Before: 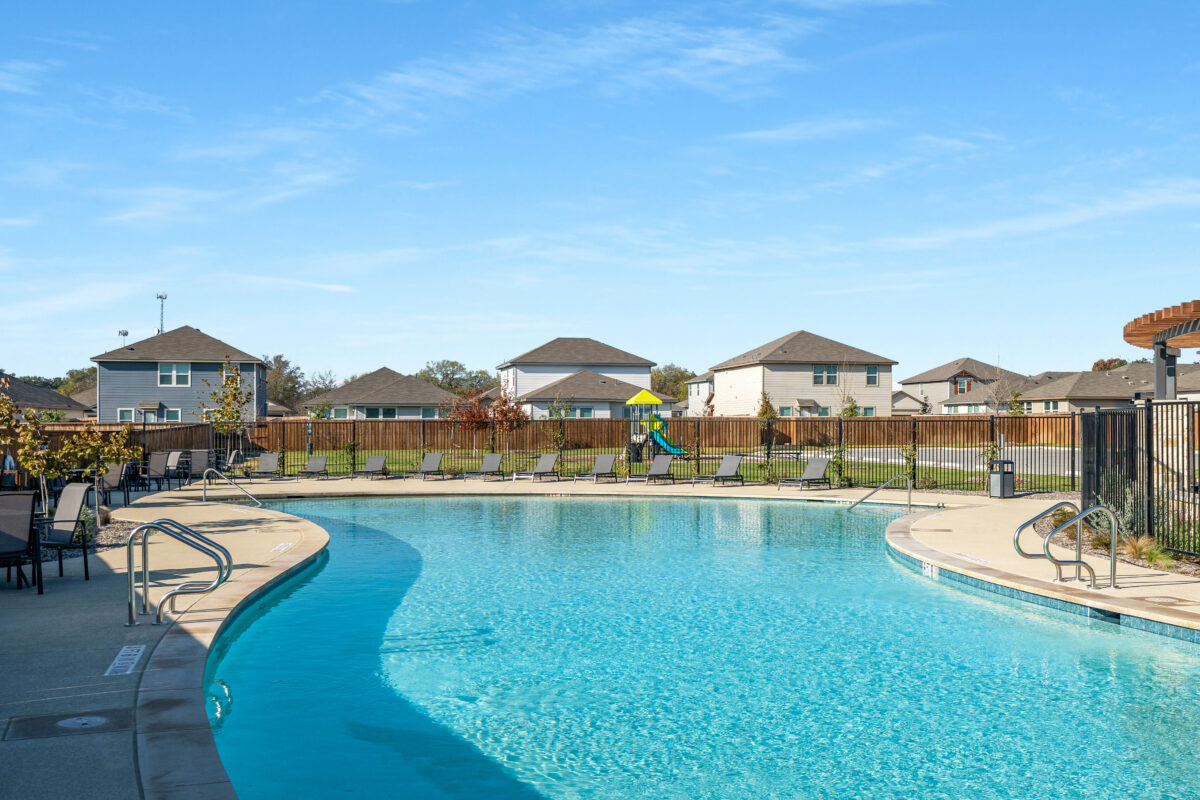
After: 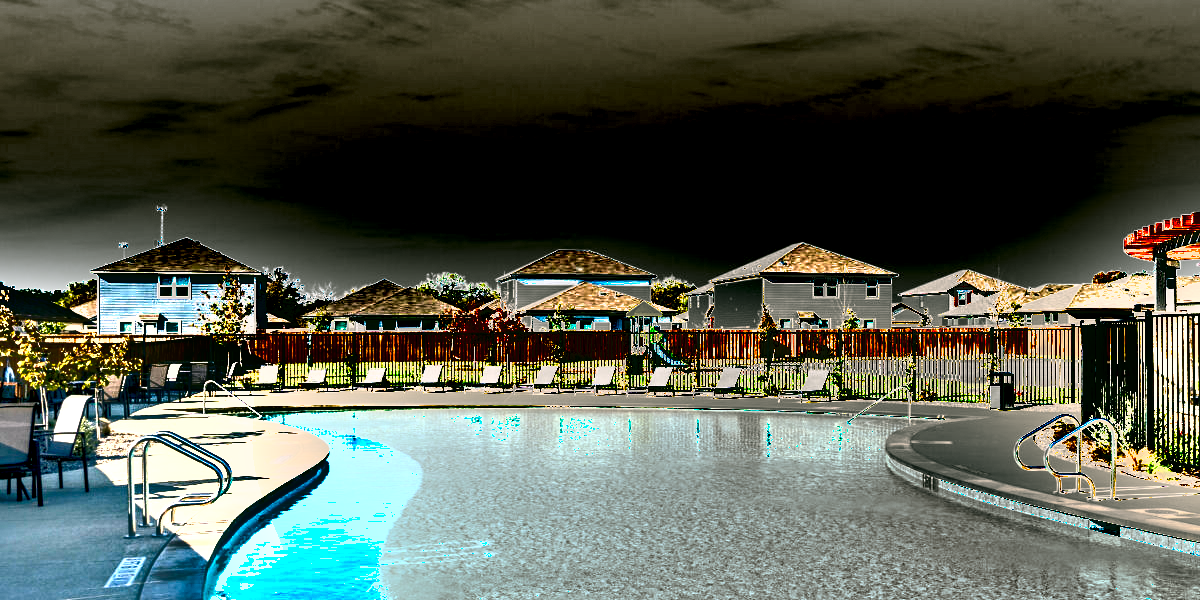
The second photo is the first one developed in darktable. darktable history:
crop: top 11.038%, bottom 13.962%
color correction: highlights a* 4.02, highlights b* 4.98, shadows a* -7.55, shadows b* 4.98
shadows and highlights: white point adjustment 0.1, highlights -70, soften with gaussian
exposure: black level correction 0.005, exposure 2.084 EV, compensate highlight preservation false
